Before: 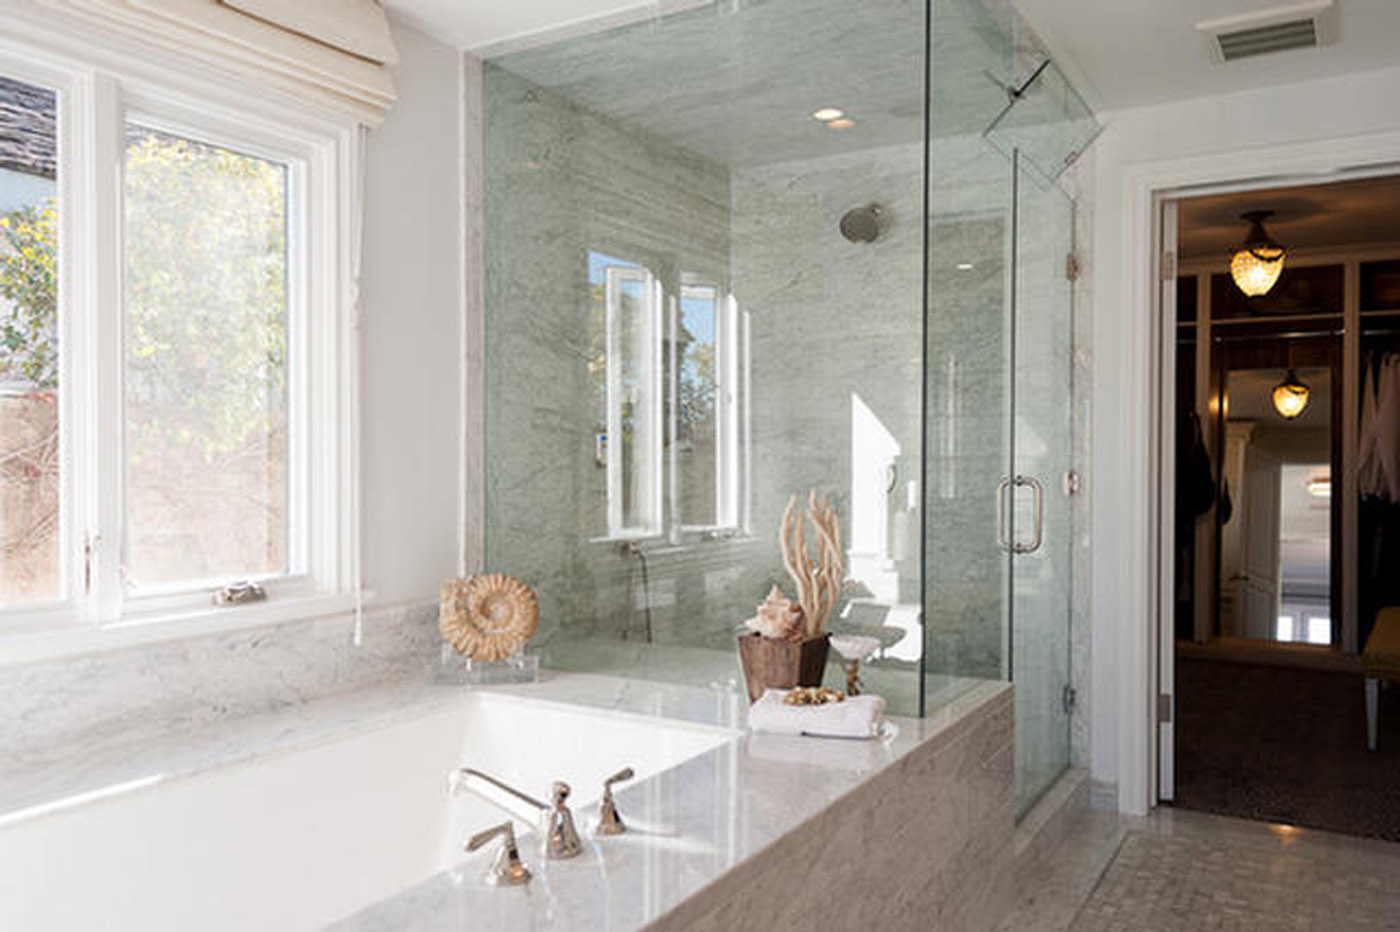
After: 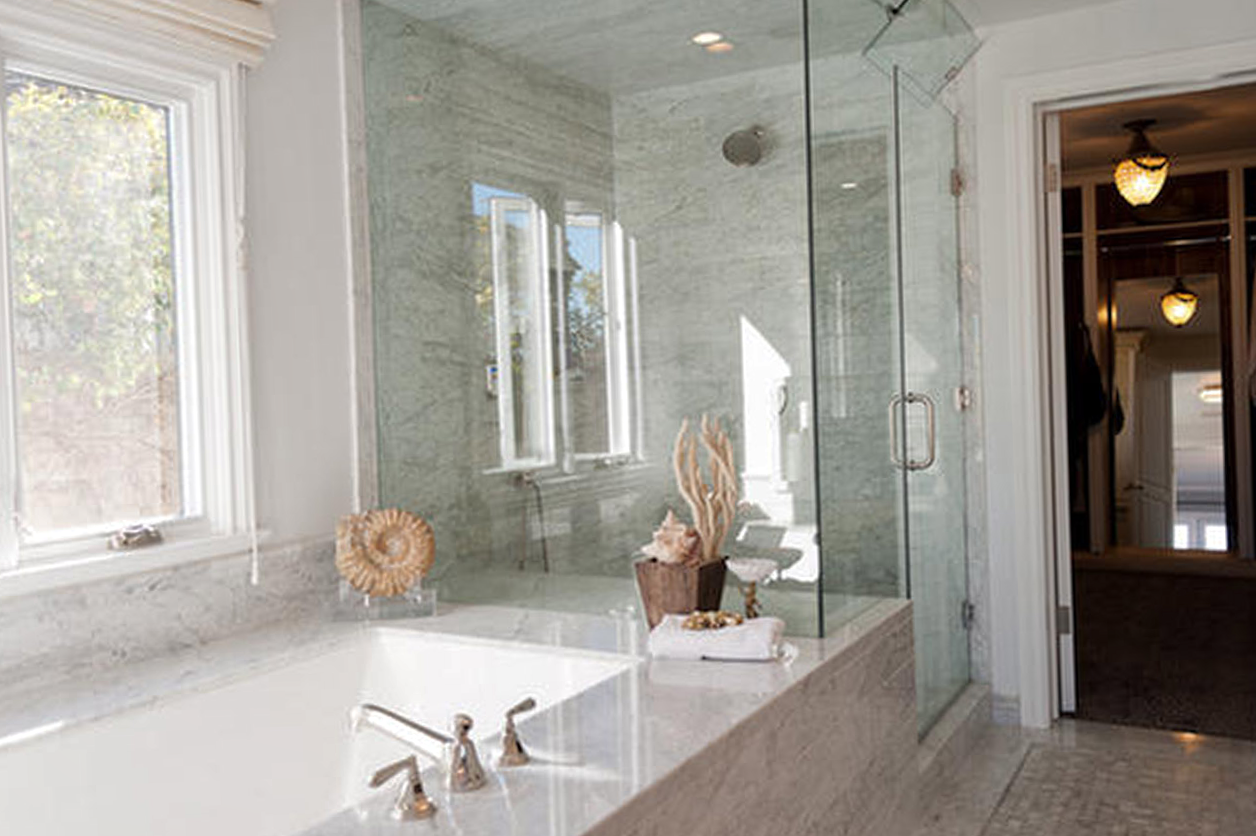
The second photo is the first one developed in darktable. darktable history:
shadows and highlights: shadows 10, white point adjustment 1, highlights -40
crop and rotate: angle 1.96°, left 5.673%, top 5.673%
